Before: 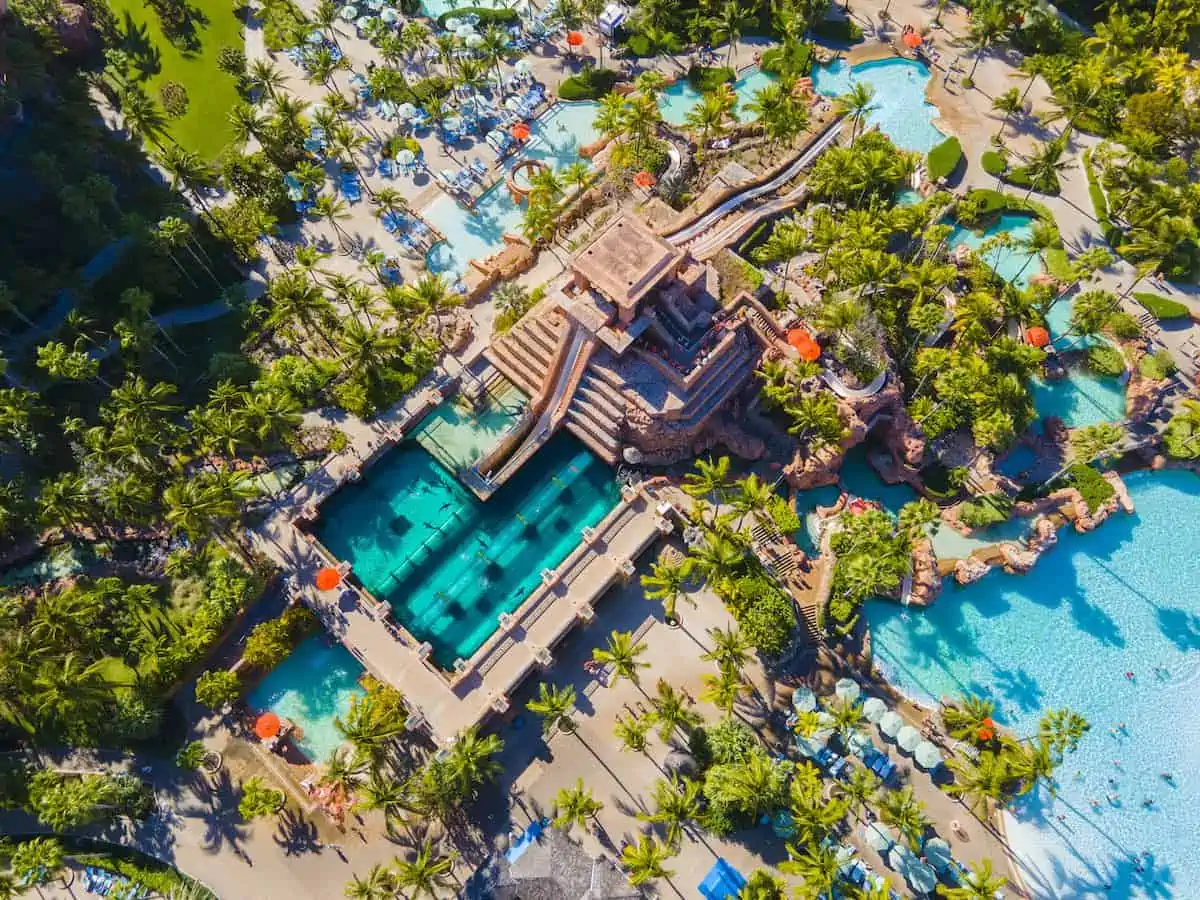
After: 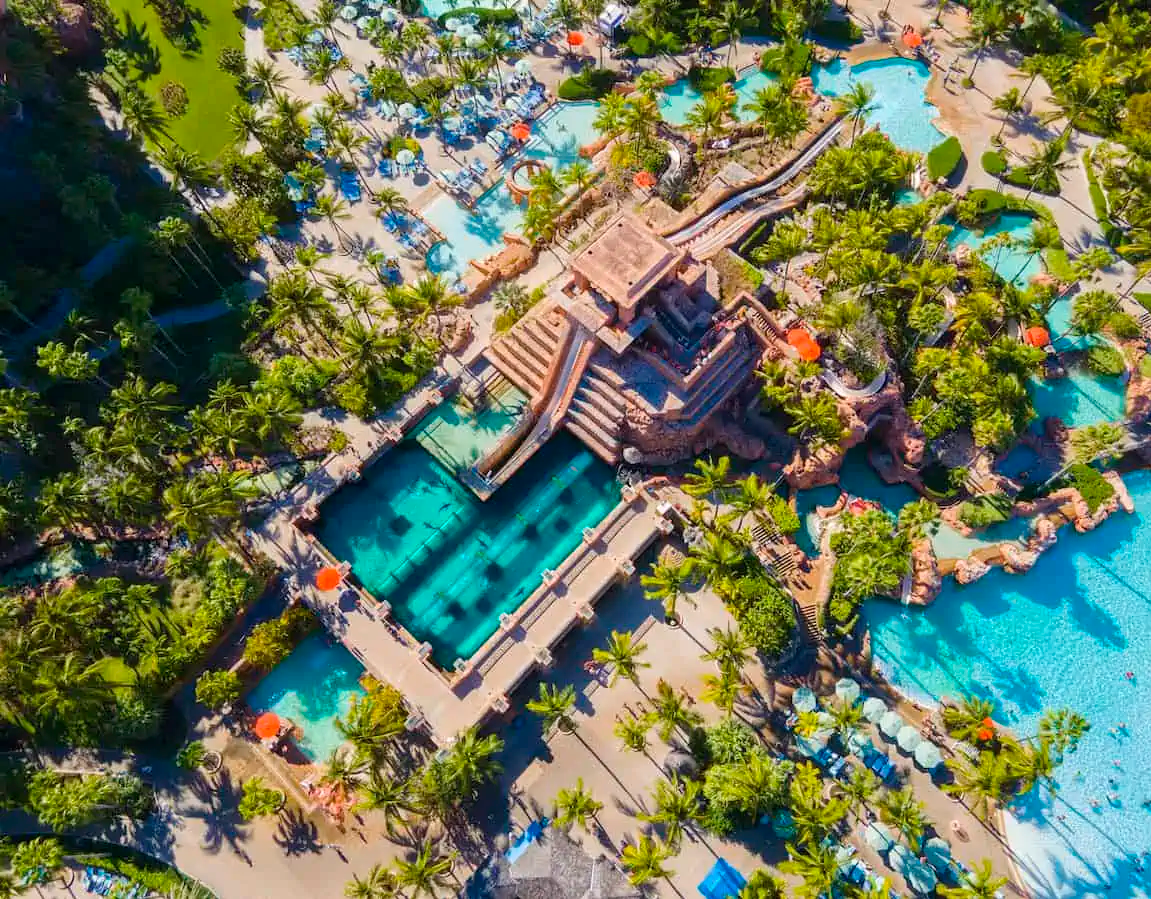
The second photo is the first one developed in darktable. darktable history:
crop: right 4.003%, bottom 0.041%
